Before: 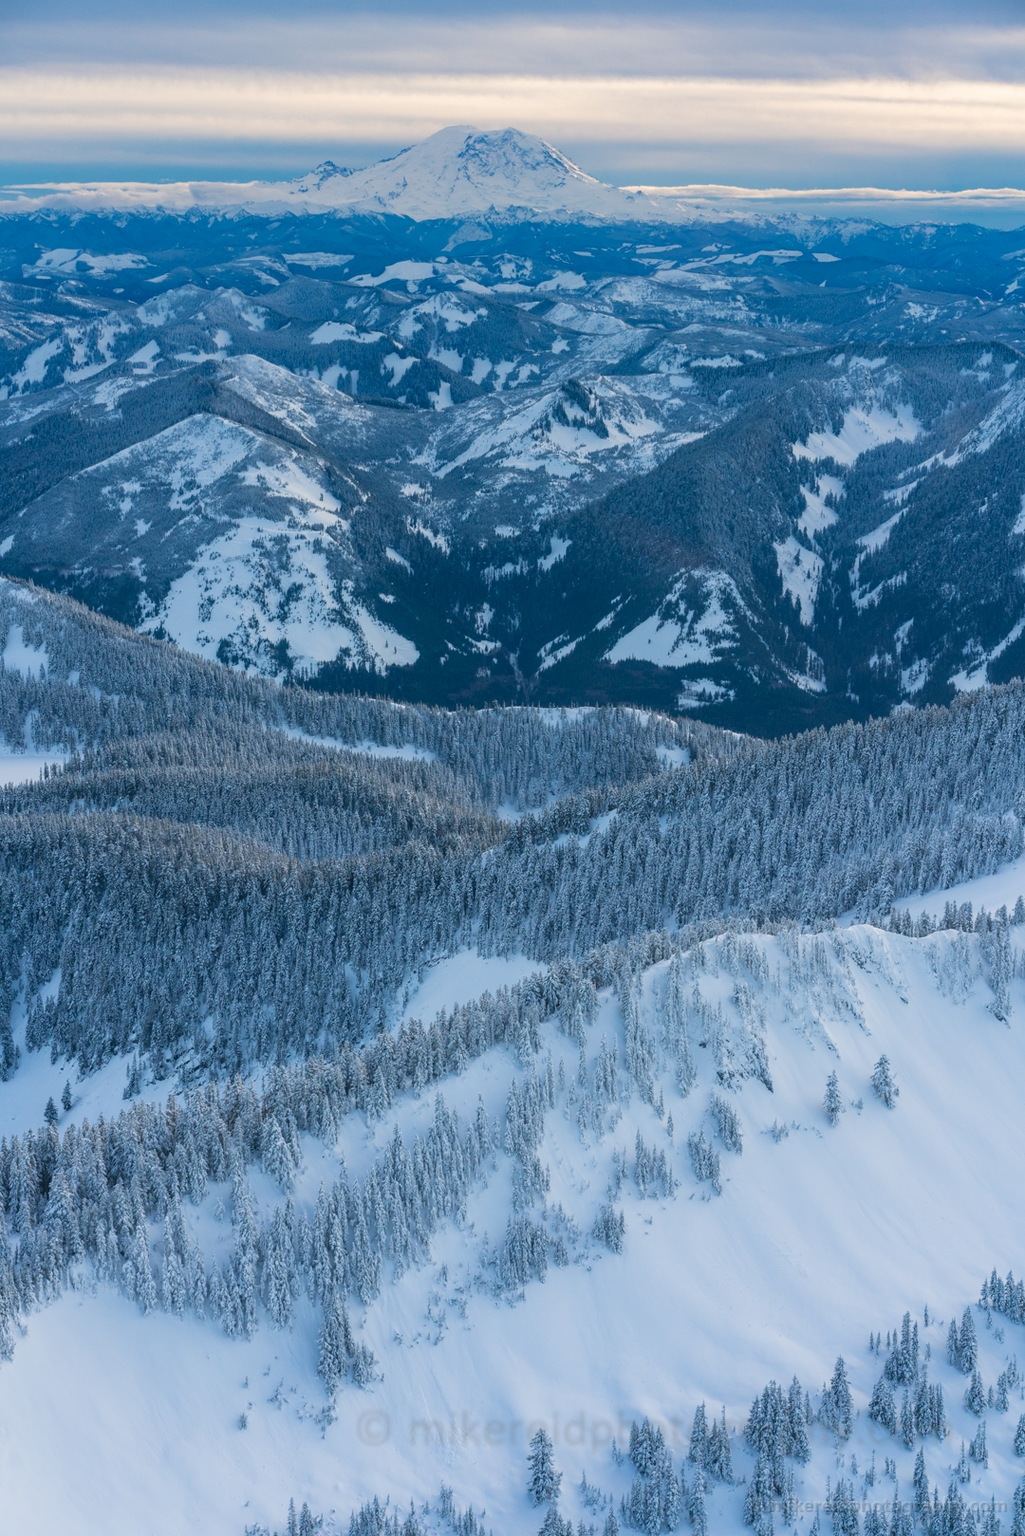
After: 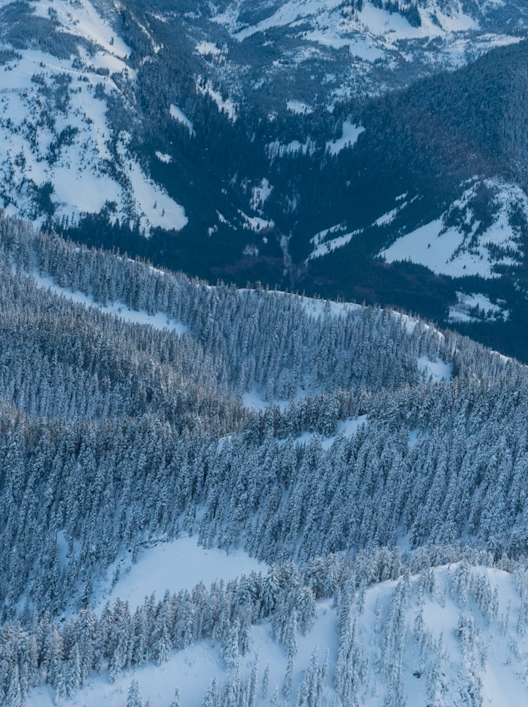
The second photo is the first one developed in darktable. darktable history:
rotate and perspective: rotation 9.12°, automatic cropping off
crop: left 30%, top 30%, right 30%, bottom 30%
